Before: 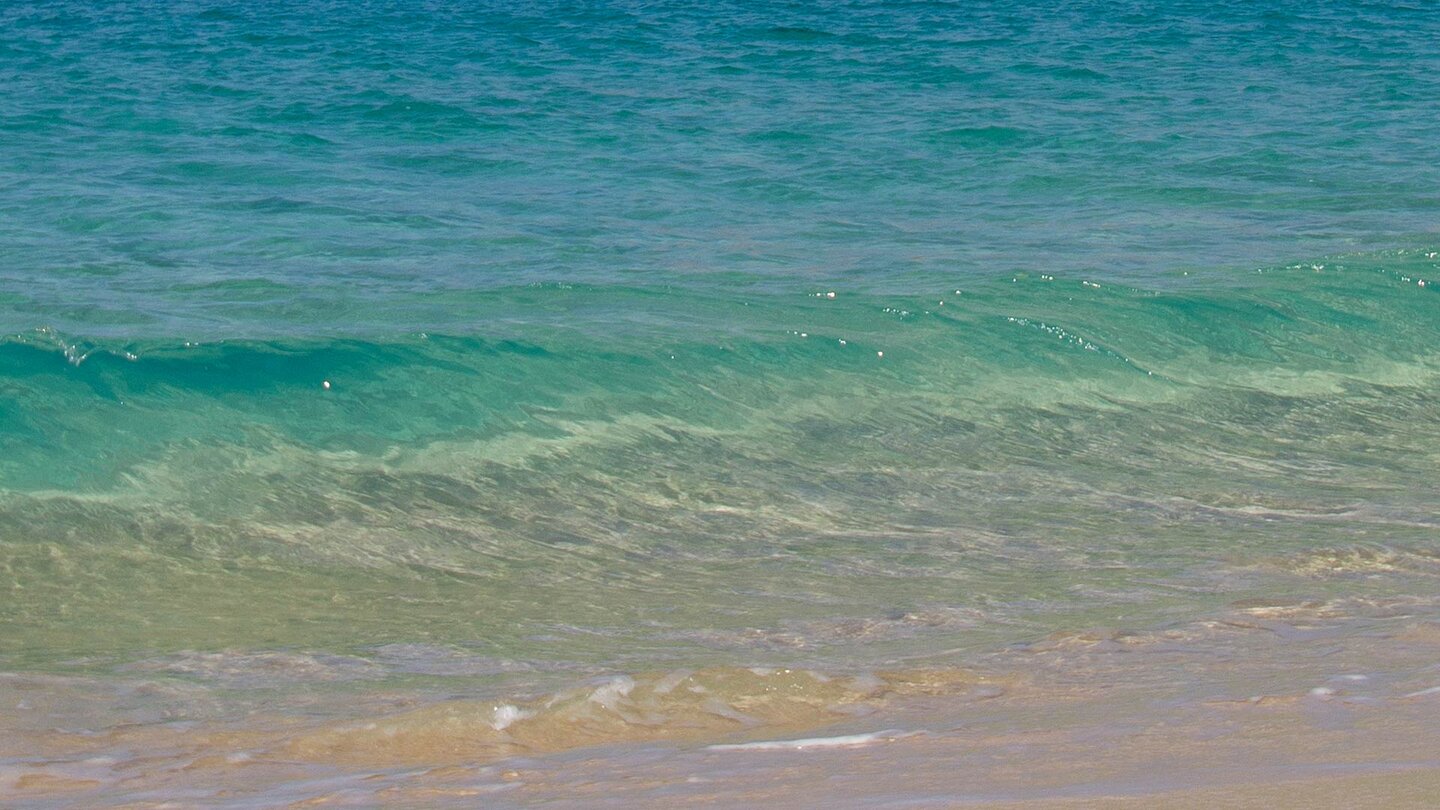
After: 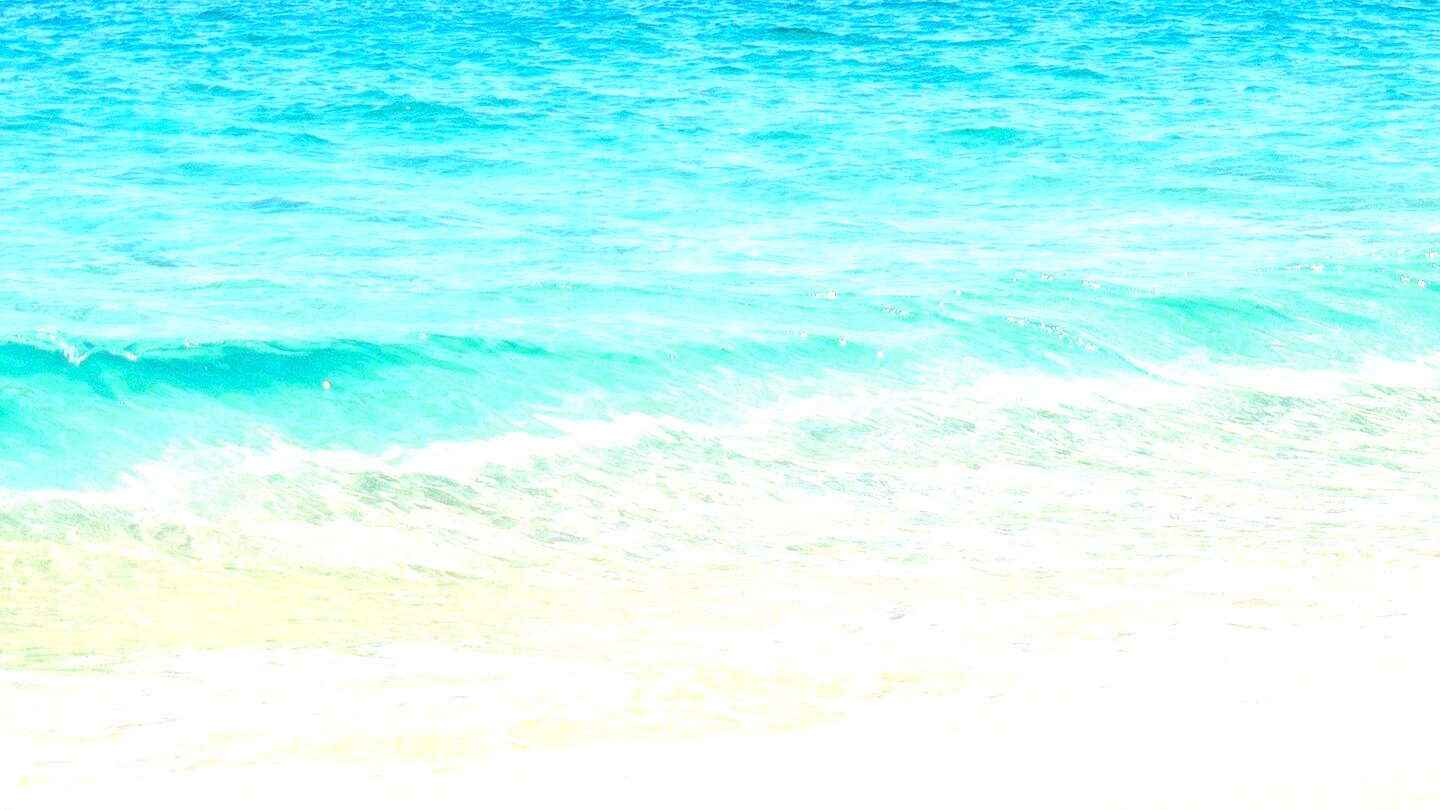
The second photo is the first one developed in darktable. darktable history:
exposure: exposure 2.183 EV, compensate highlight preservation false
